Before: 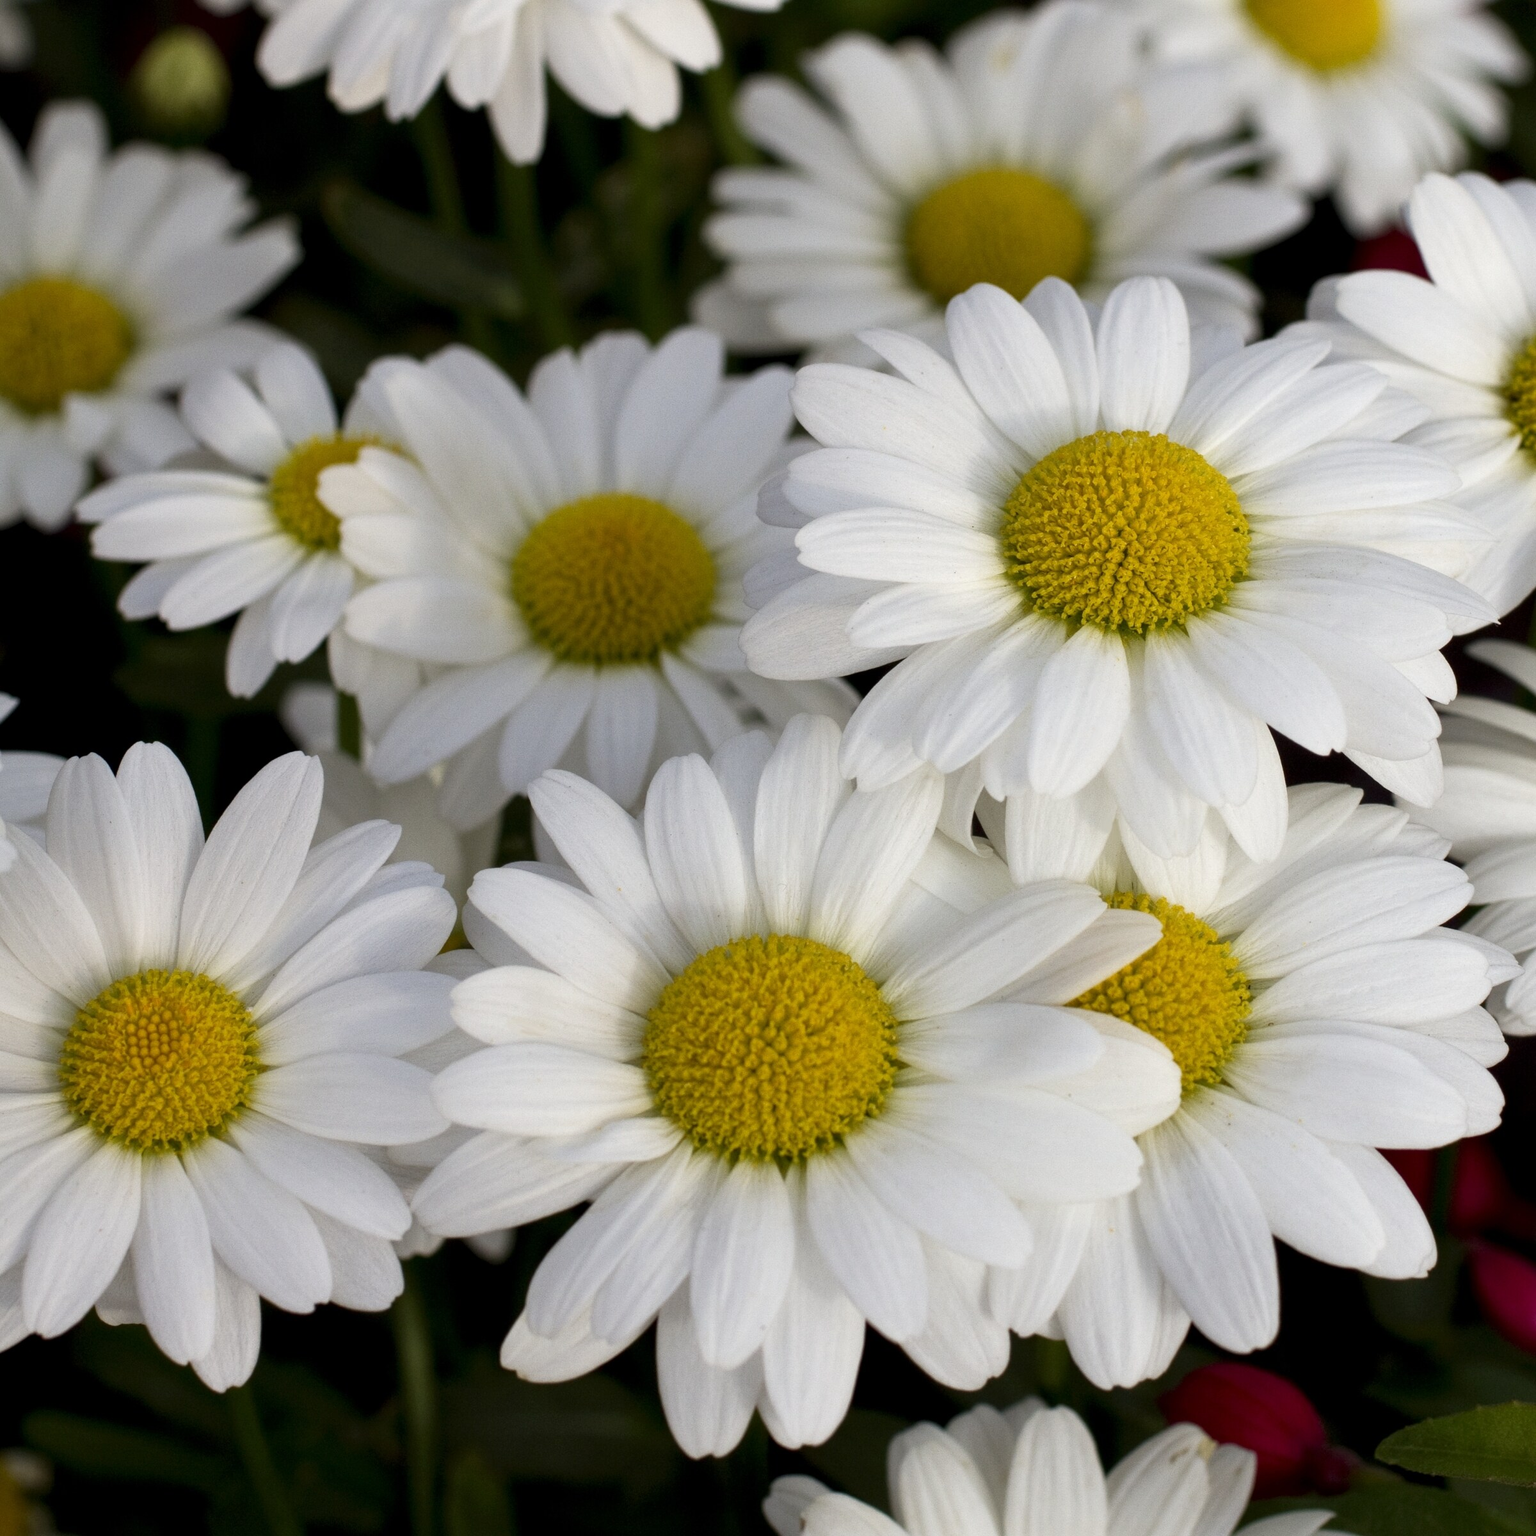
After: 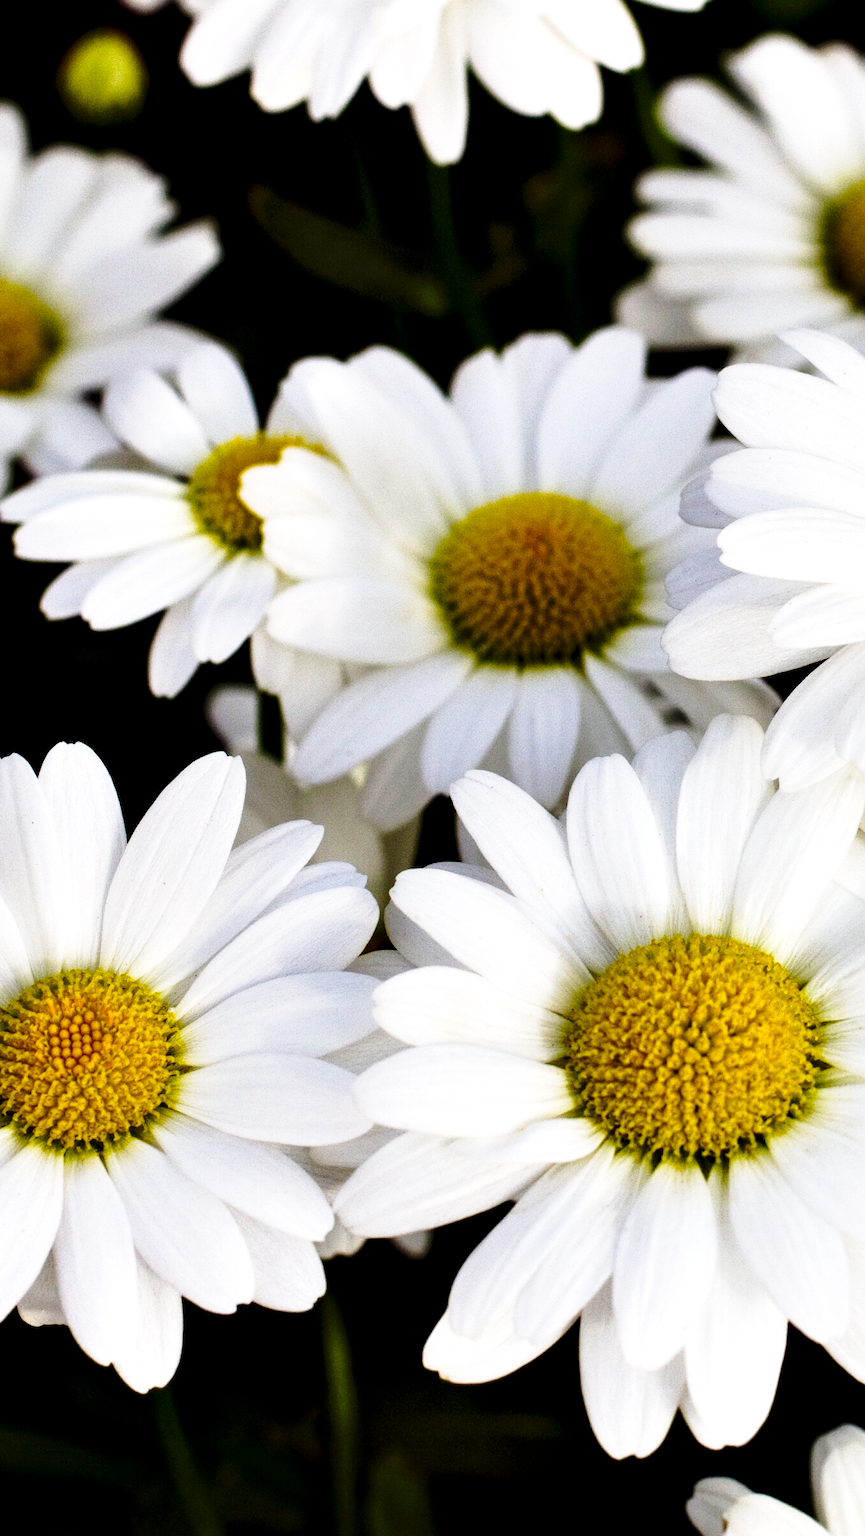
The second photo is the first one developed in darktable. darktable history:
contrast equalizer: octaves 7, y [[0.6 ×6], [0.55 ×6], [0 ×6], [0 ×6], [0 ×6]]
crop: left 5.114%, right 38.589%
base curve: curves: ch0 [(0, 0) (0.028, 0.03) (0.121, 0.232) (0.46, 0.748) (0.859, 0.968) (1, 1)], preserve colors none
color balance: lift [1, 1.001, 0.999, 1.001], gamma [1, 1.004, 1.007, 0.993], gain [1, 0.991, 0.987, 1.013], contrast 10%, output saturation 120%
